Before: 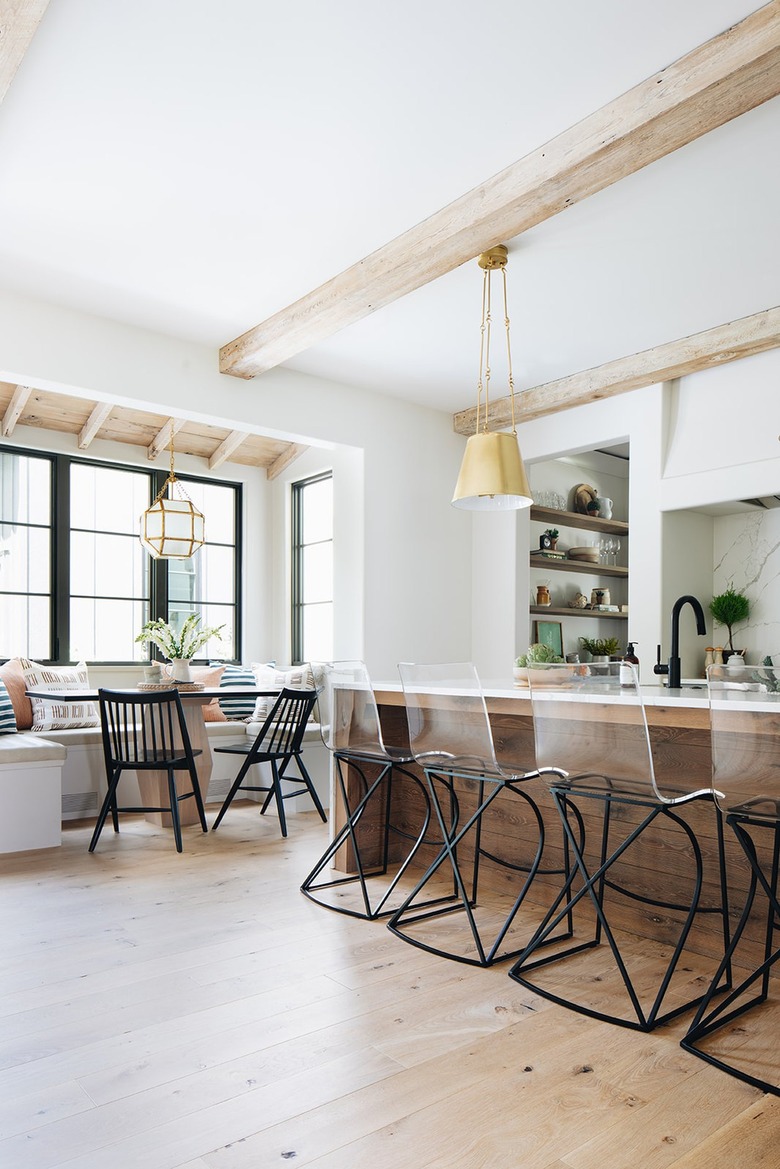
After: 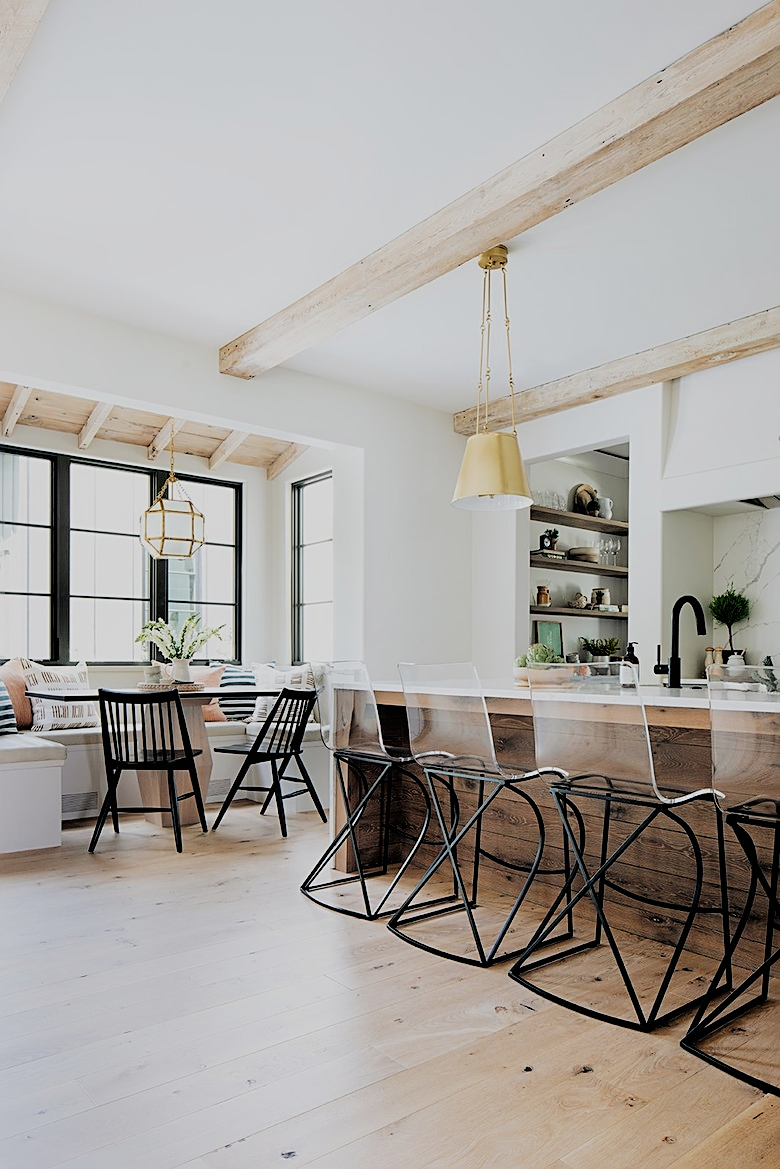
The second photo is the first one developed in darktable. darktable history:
filmic rgb: black relative exposure -4.41 EV, white relative exposure 5.03 EV, hardness 2.2, latitude 40.46%, contrast 1.147, highlights saturation mix 10.21%, shadows ↔ highlights balance 0.893%
shadows and highlights: shadows 25.05, highlights -25.98
sharpen: on, module defaults
